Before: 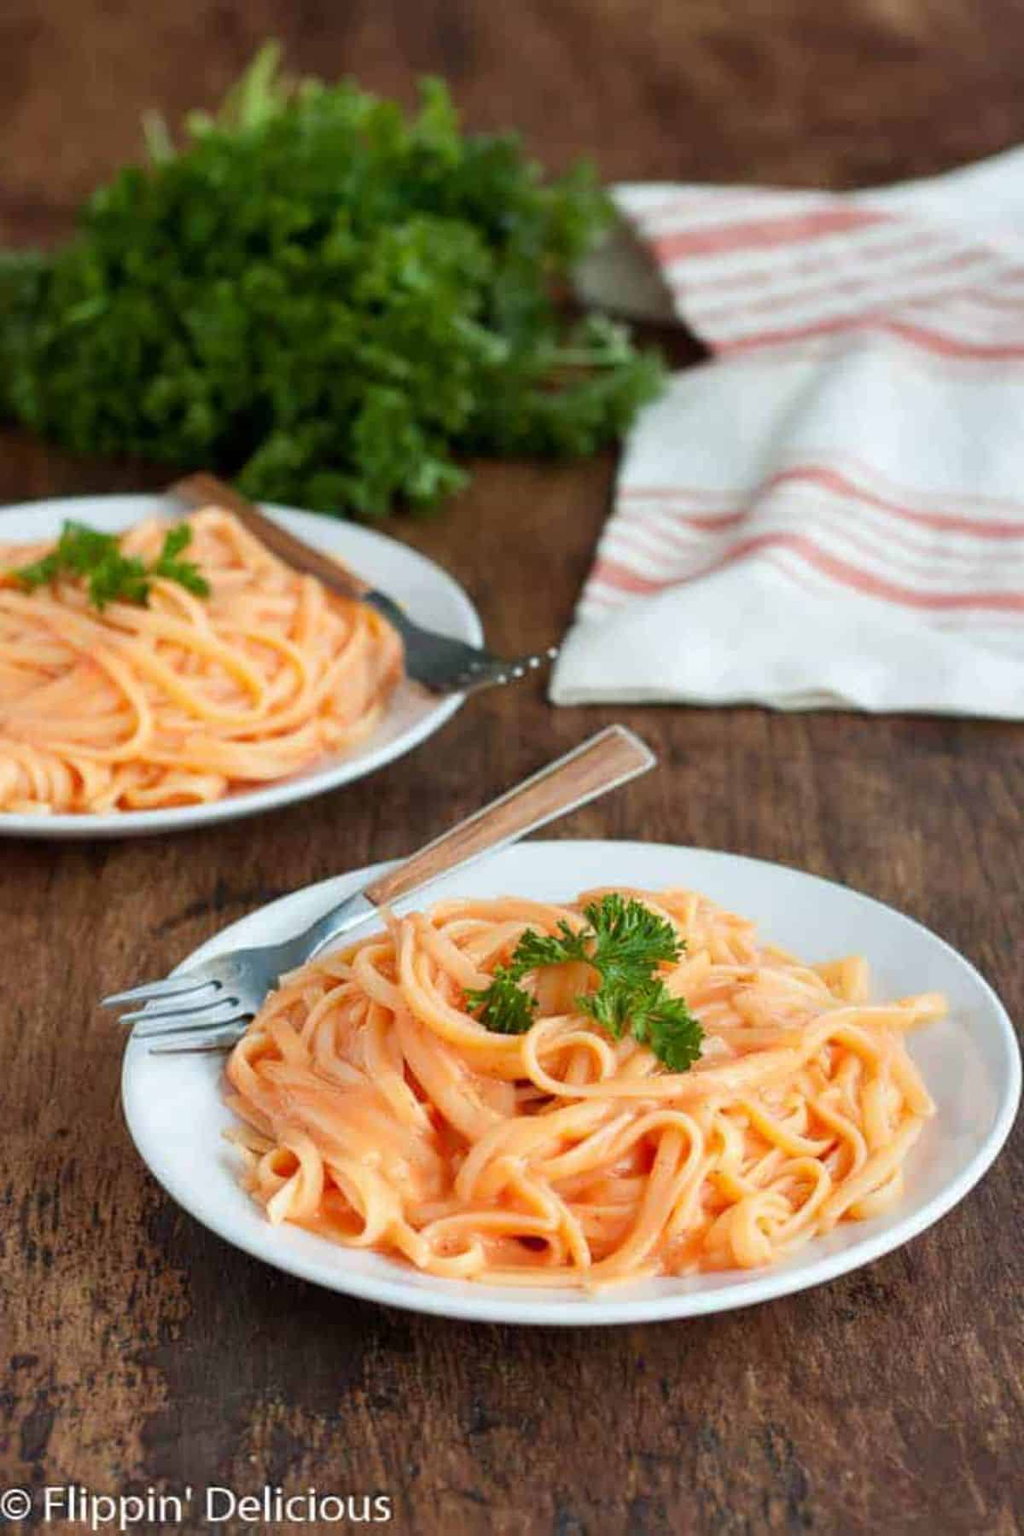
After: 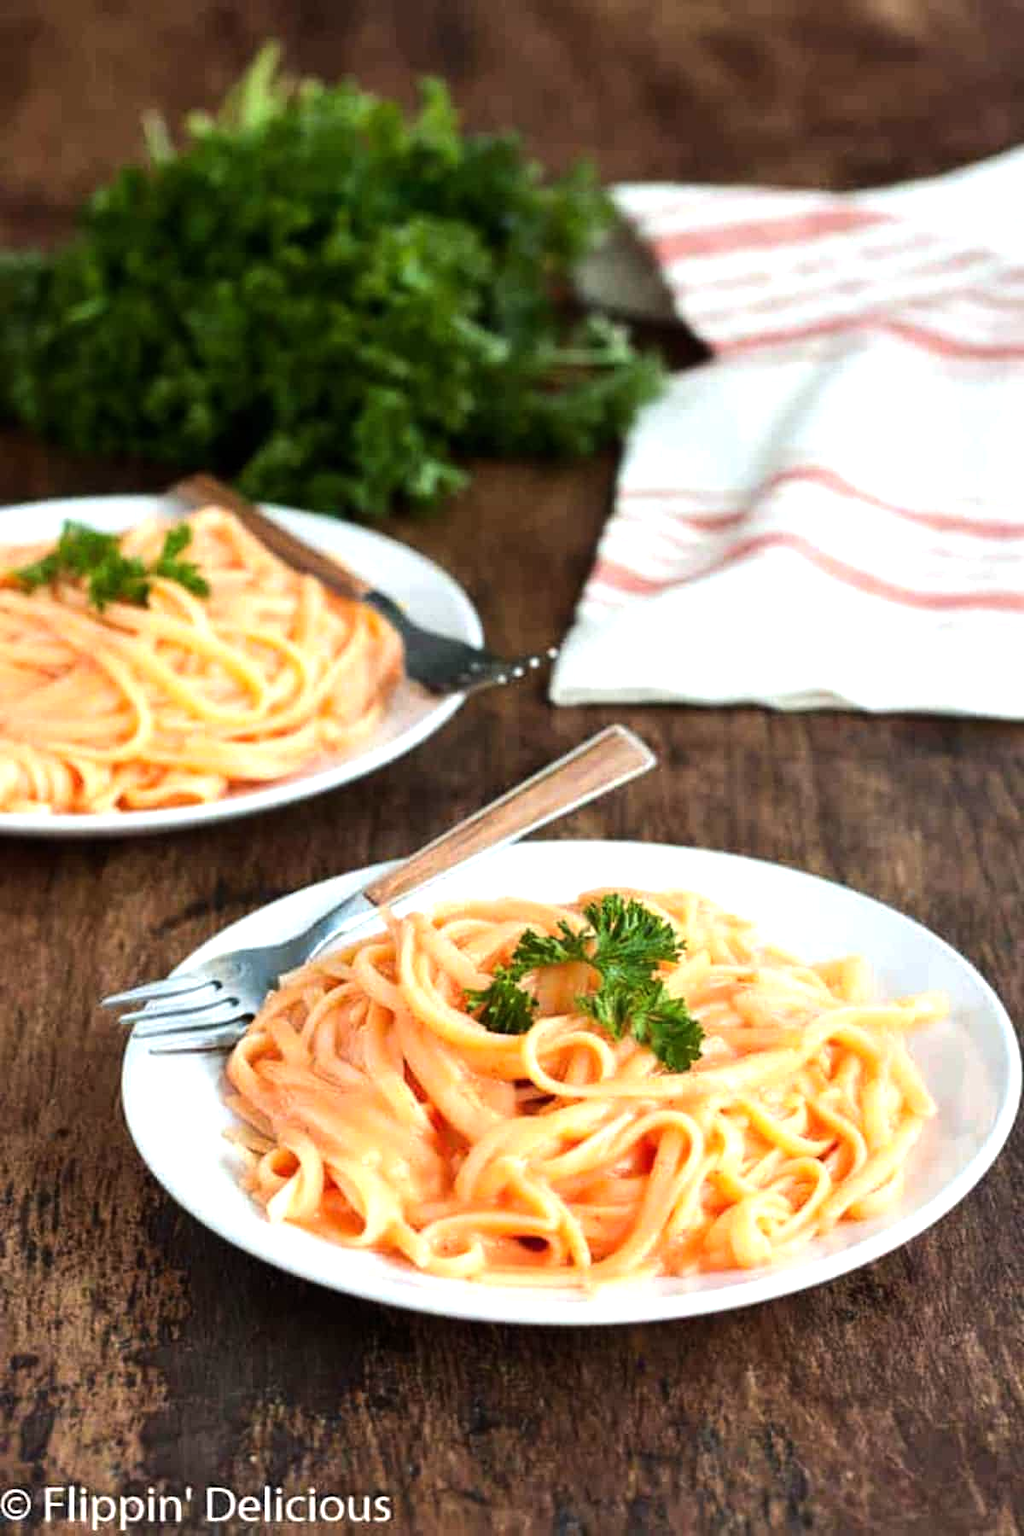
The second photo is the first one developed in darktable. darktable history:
tone equalizer: -8 EV -0.735 EV, -7 EV -0.706 EV, -6 EV -0.636 EV, -5 EV -0.394 EV, -3 EV 0.39 EV, -2 EV 0.6 EV, -1 EV 0.686 EV, +0 EV 0.725 EV, edges refinement/feathering 500, mask exposure compensation -1.24 EV, preserve details no
